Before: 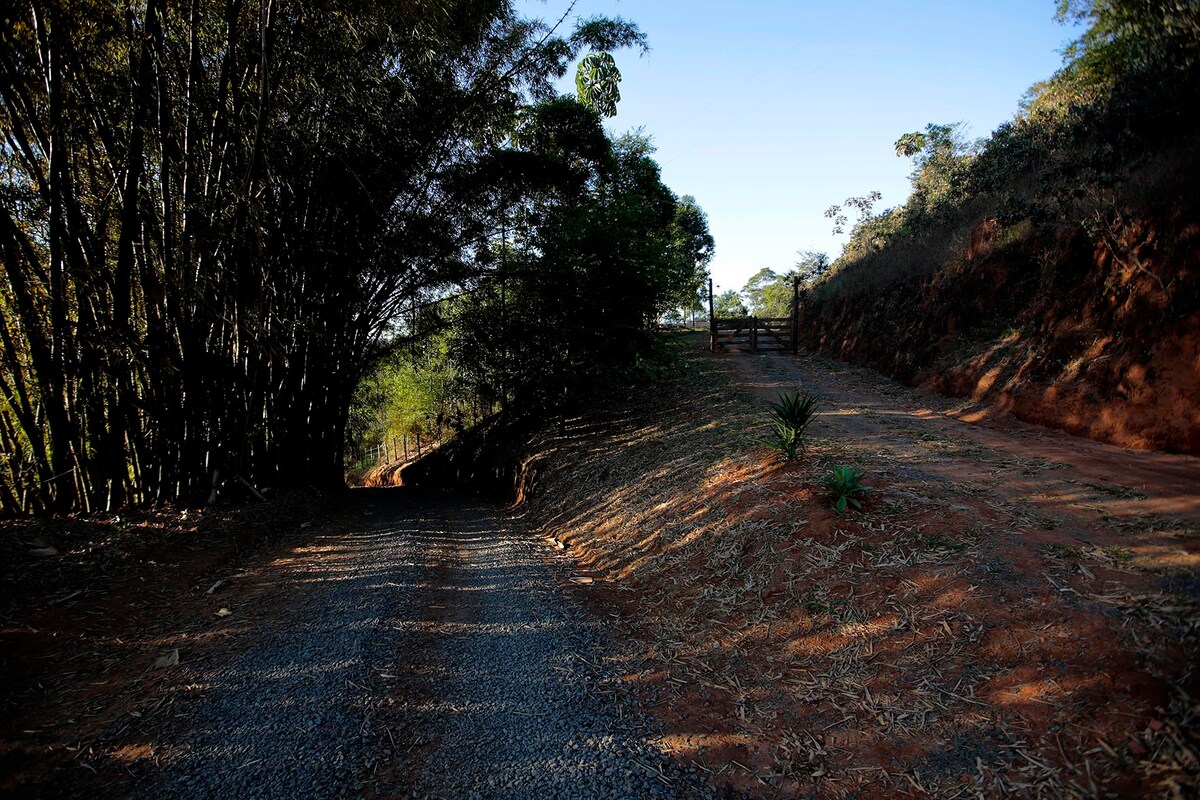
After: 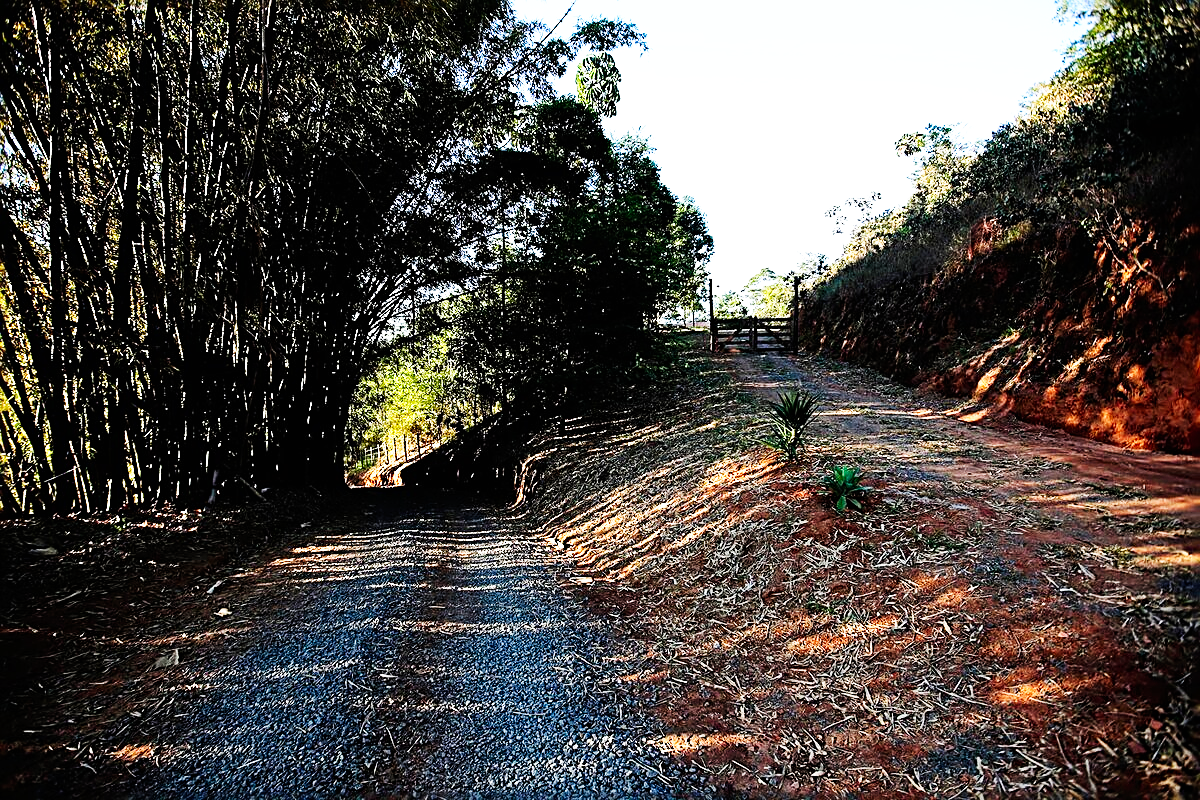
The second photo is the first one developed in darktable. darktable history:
sharpen: radius 2.819, amount 0.732
base curve: curves: ch0 [(0, 0) (0.007, 0.004) (0.027, 0.03) (0.046, 0.07) (0.207, 0.54) (0.442, 0.872) (0.673, 0.972) (1, 1)], preserve colors none
exposure: exposure 0.699 EV, compensate exposure bias true, compensate highlight preservation false
